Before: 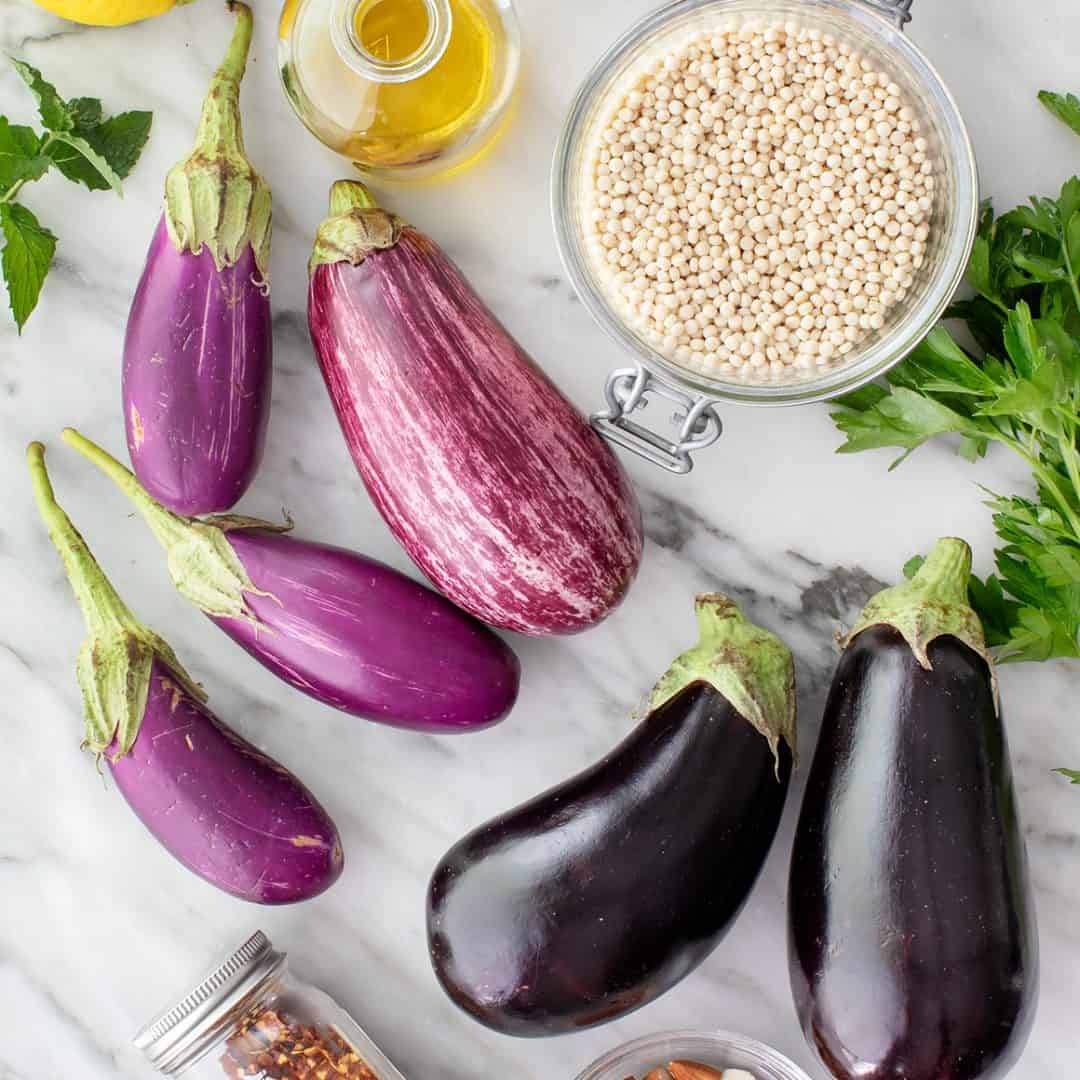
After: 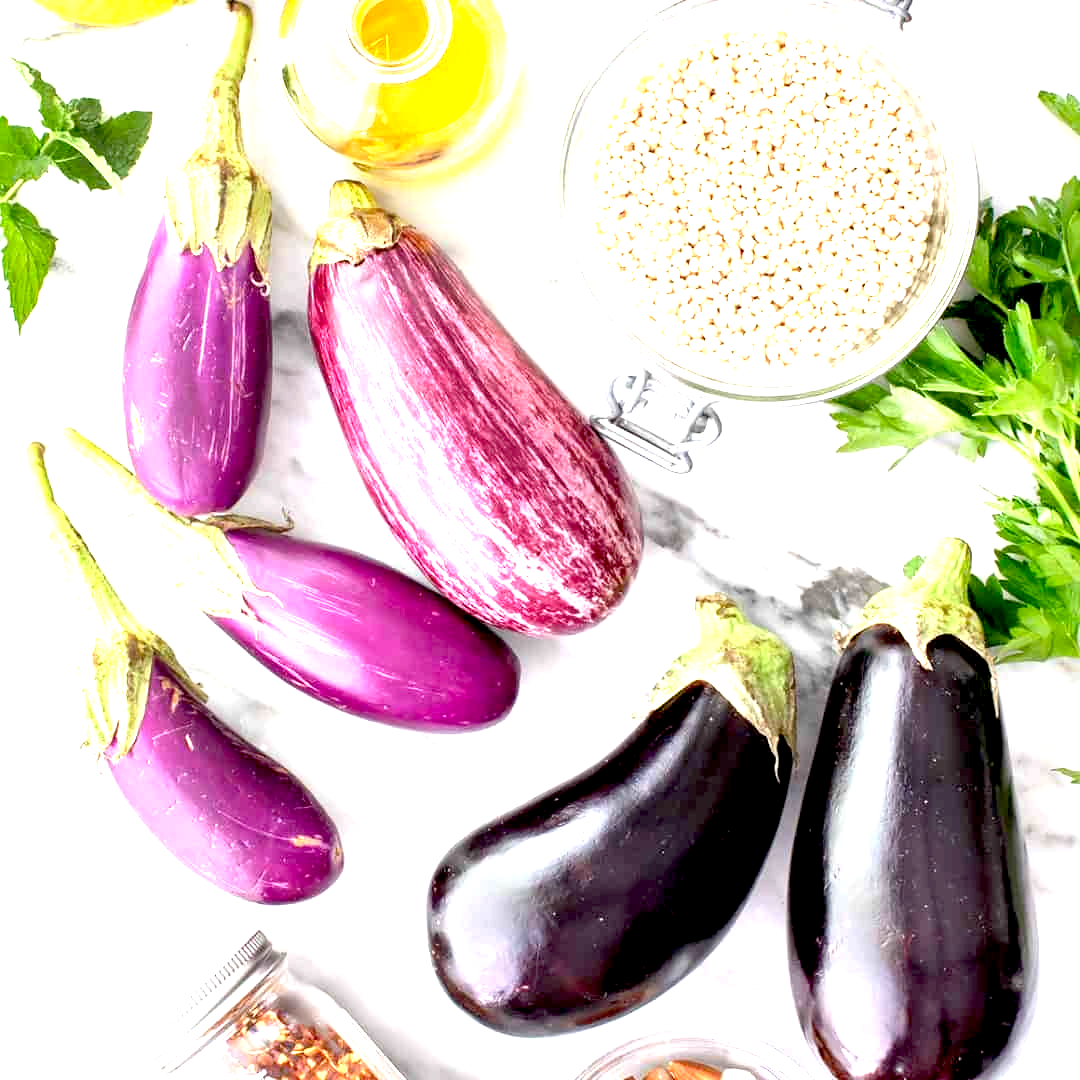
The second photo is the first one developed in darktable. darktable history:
exposure: black level correction 0.009, exposure 1.414 EV, compensate highlight preservation false
